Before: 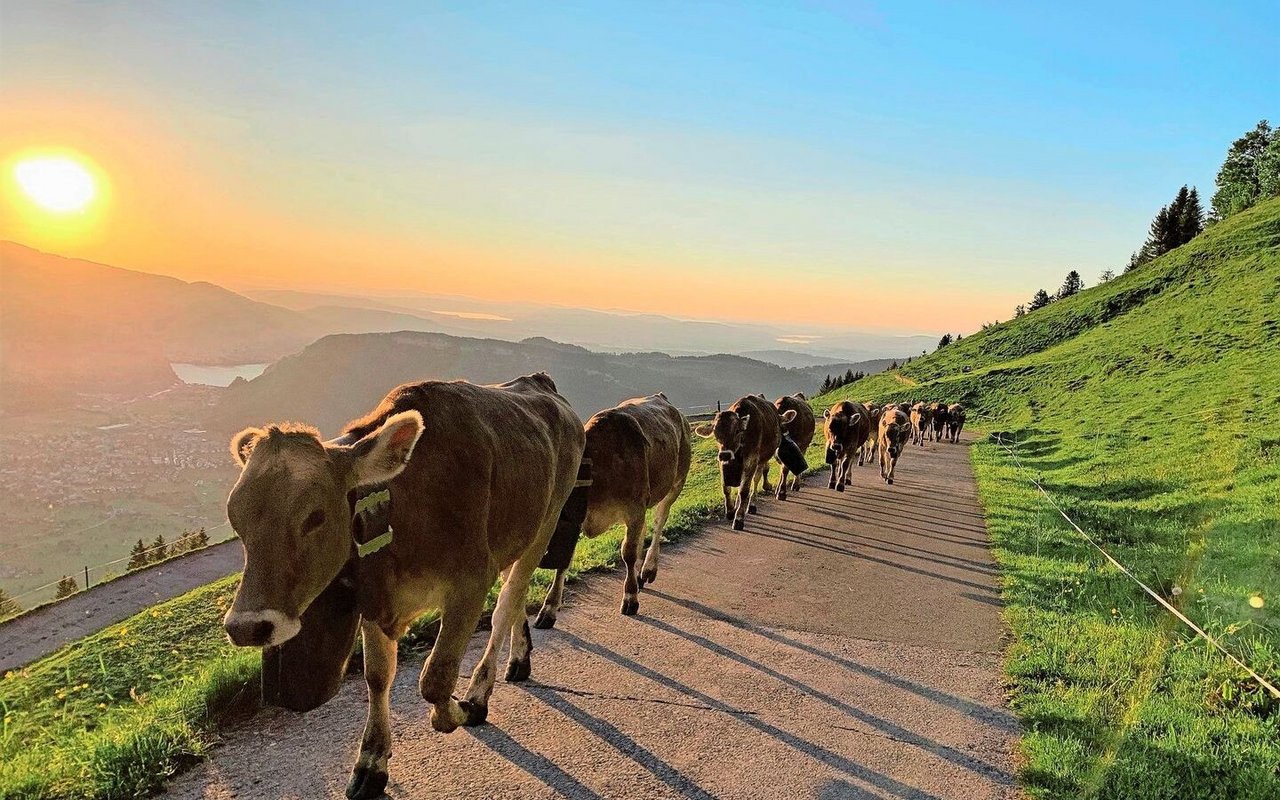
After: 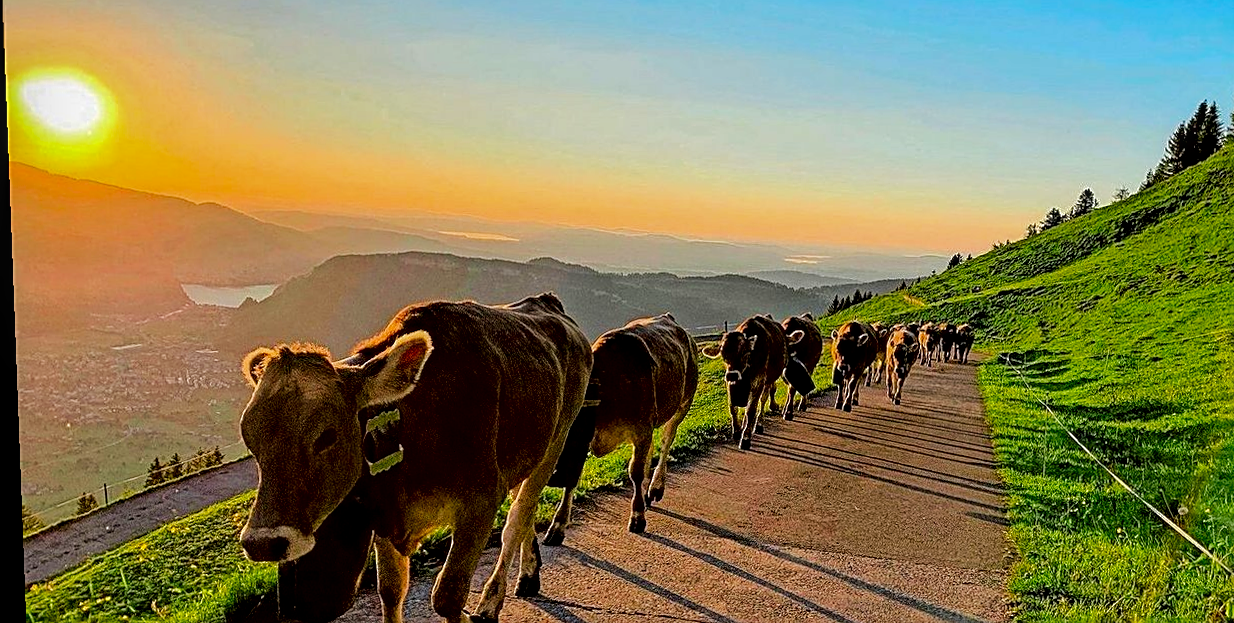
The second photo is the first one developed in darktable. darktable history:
rotate and perspective: lens shift (vertical) 0.048, lens shift (horizontal) -0.024, automatic cropping off
sharpen: on, module defaults
crop and rotate: angle 0.03°, top 11.643%, right 5.651%, bottom 11.189%
exposure: black level correction 0.016, exposure -0.009 EV, compensate highlight preservation false
rgb curve: curves: ch0 [(0, 0) (0.175, 0.154) (0.785, 0.663) (1, 1)]
tone curve: curves: ch0 [(0, 0) (0.003, 0.002) (0.011, 0.009) (0.025, 0.019) (0.044, 0.031) (0.069, 0.044) (0.1, 0.061) (0.136, 0.087) (0.177, 0.127) (0.224, 0.172) (0.277, 0.226) (0.335, 0.295) (0.399, 0.367) (0.468, 0.445) (0.543, 0.536) (0.623, 0.626) (0.709, 0.717) (0.801, 0.806) (0.898, 0.889) (1, 1)], preserve colors none
local contrast: detail 130%
contrast brightness saturation: brightness -0.02, saturation 0.35
